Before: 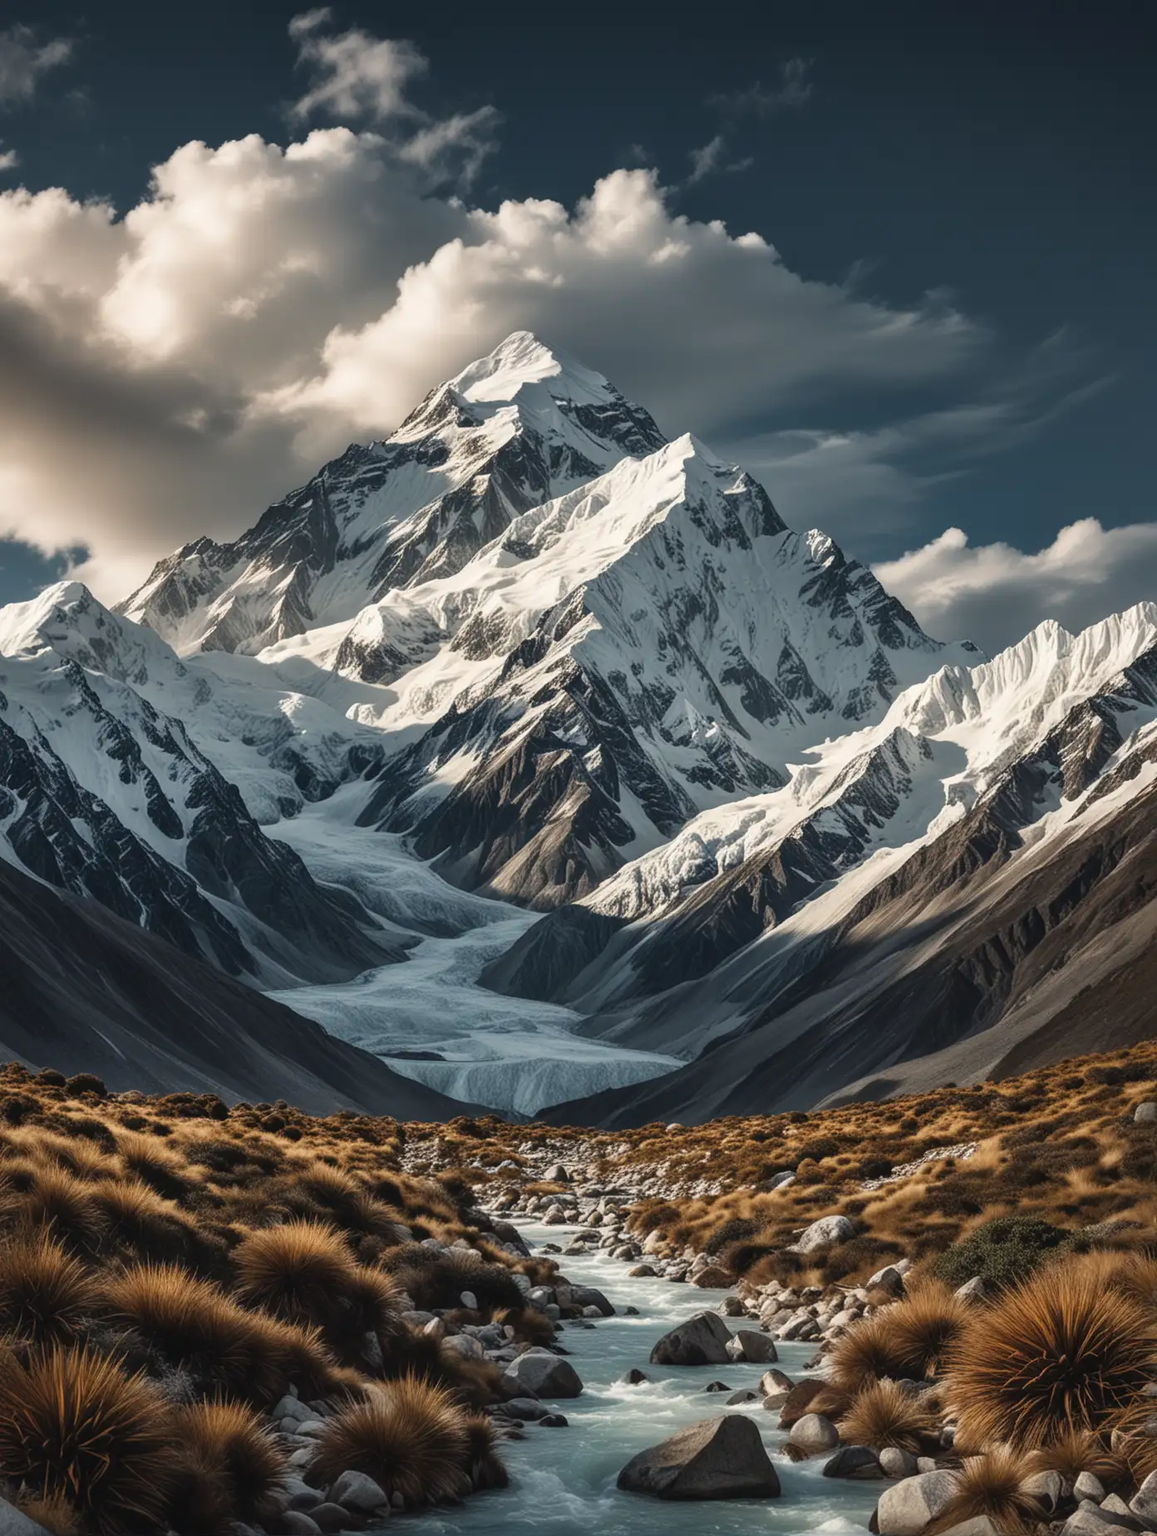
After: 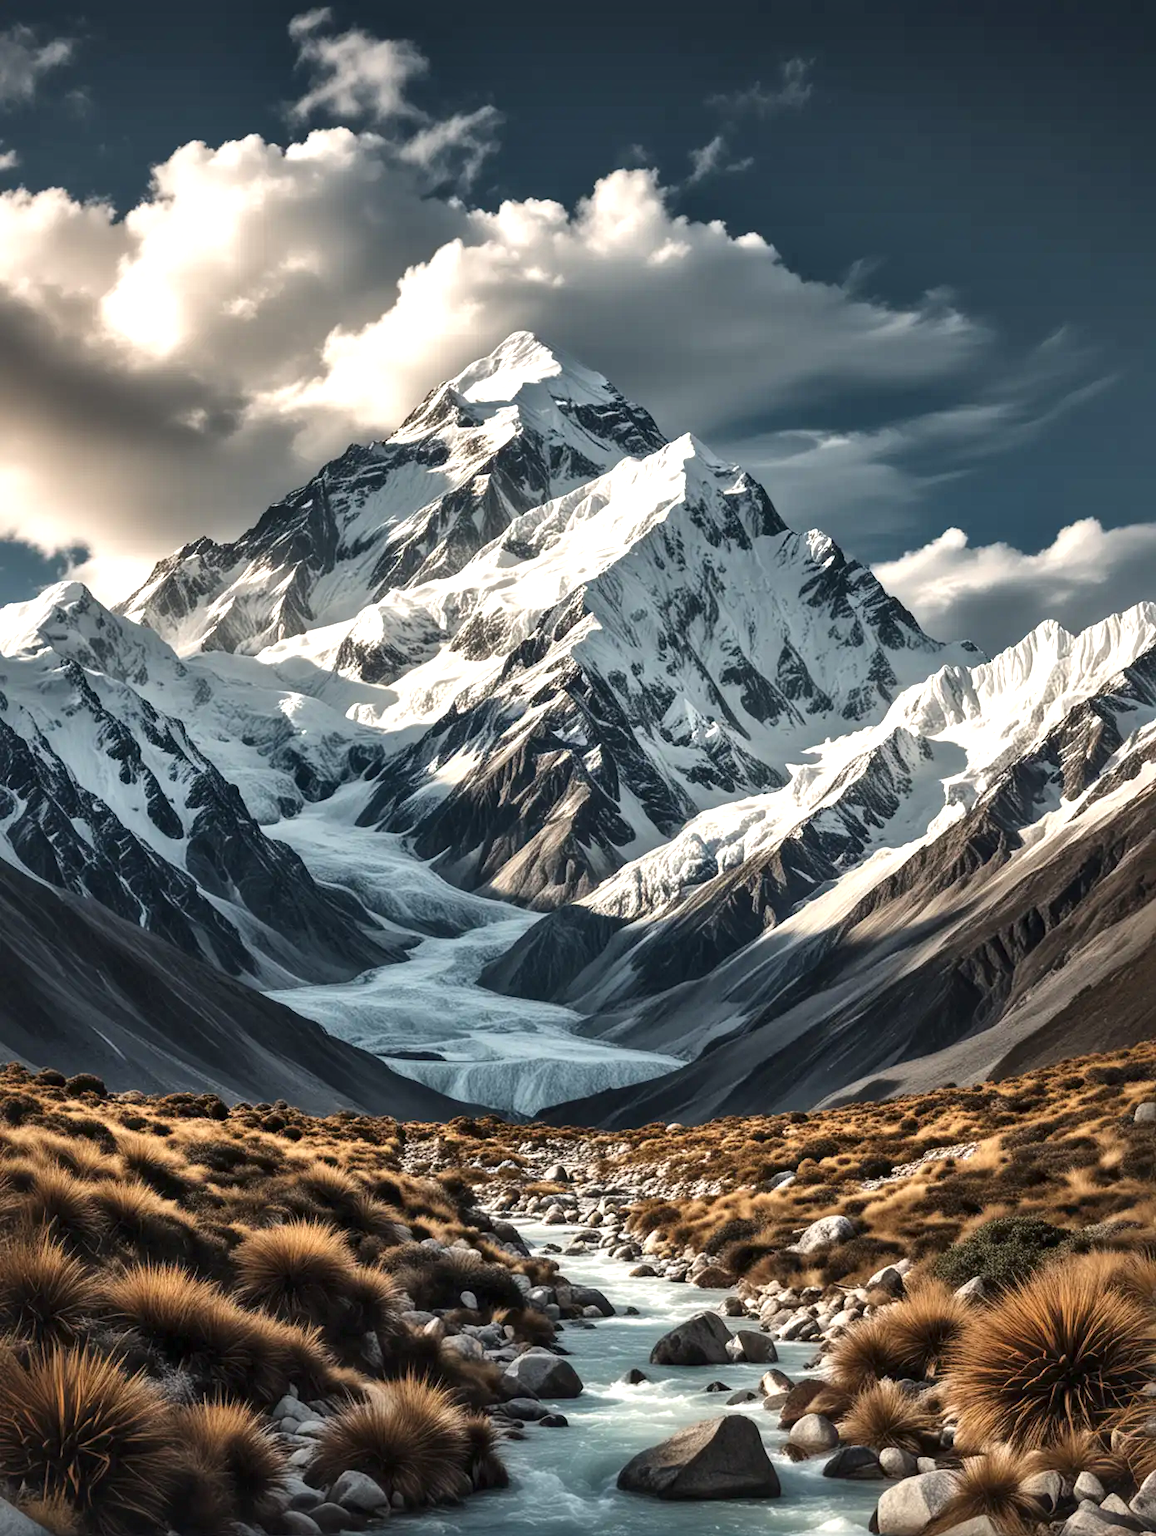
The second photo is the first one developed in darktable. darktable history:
tone equalizer: on, module defaults
local contrast: mode bilateral grid, contrast 25, coarseness 61, detail 152%, midtone range 0.2
exposure: black level correction 0, exposure 0.499 EV, compensate highlight preservation false
